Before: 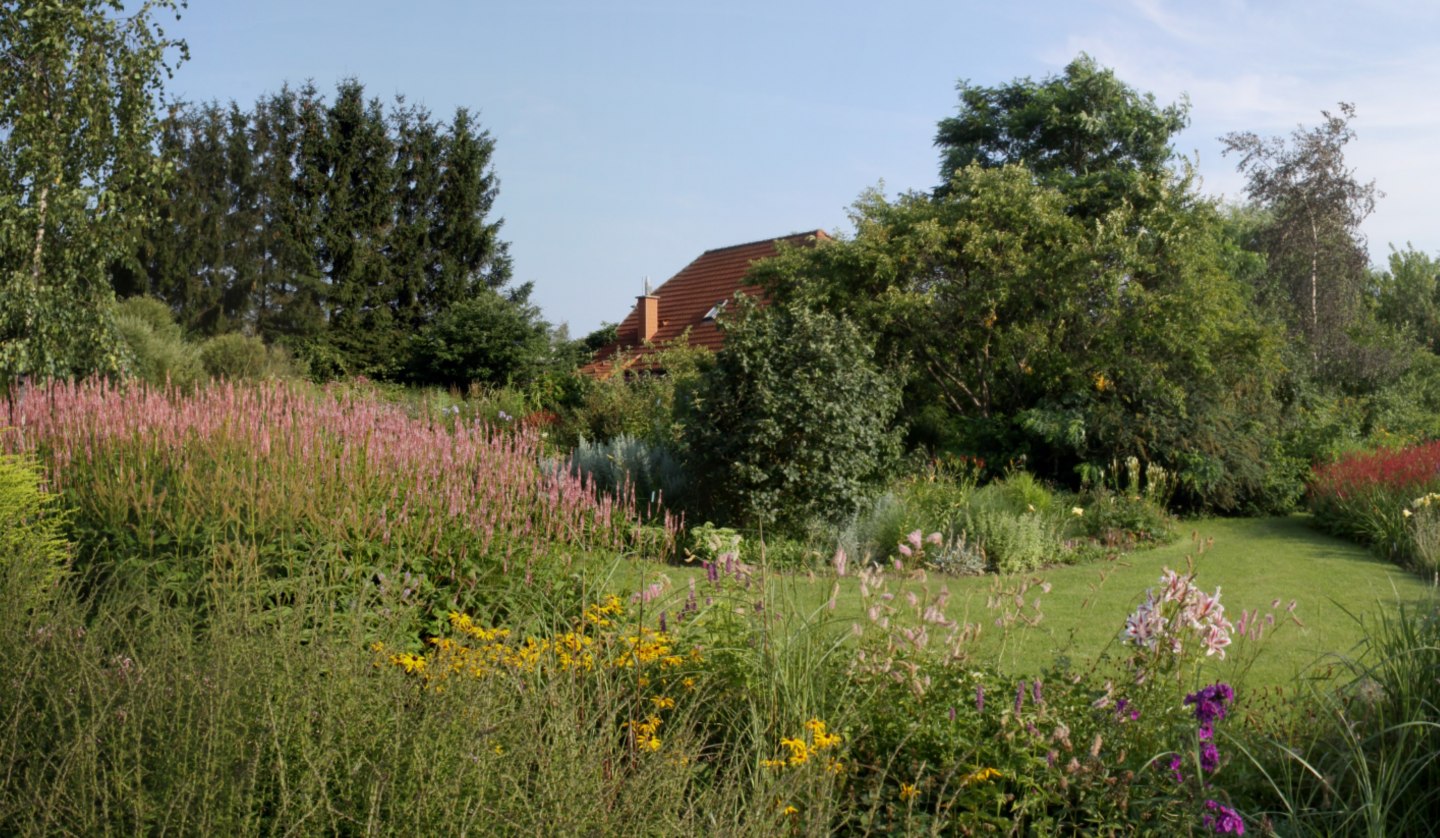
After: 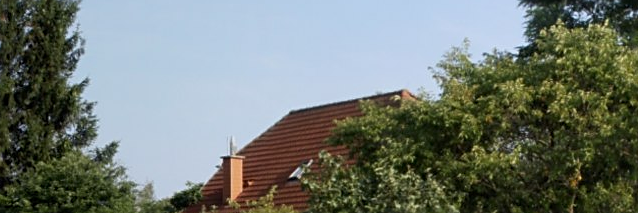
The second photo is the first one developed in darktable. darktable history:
crop: left 28.883%, top 16.78%, right 26.748%, bottom 57.709%
sharpen: on, module defaults
